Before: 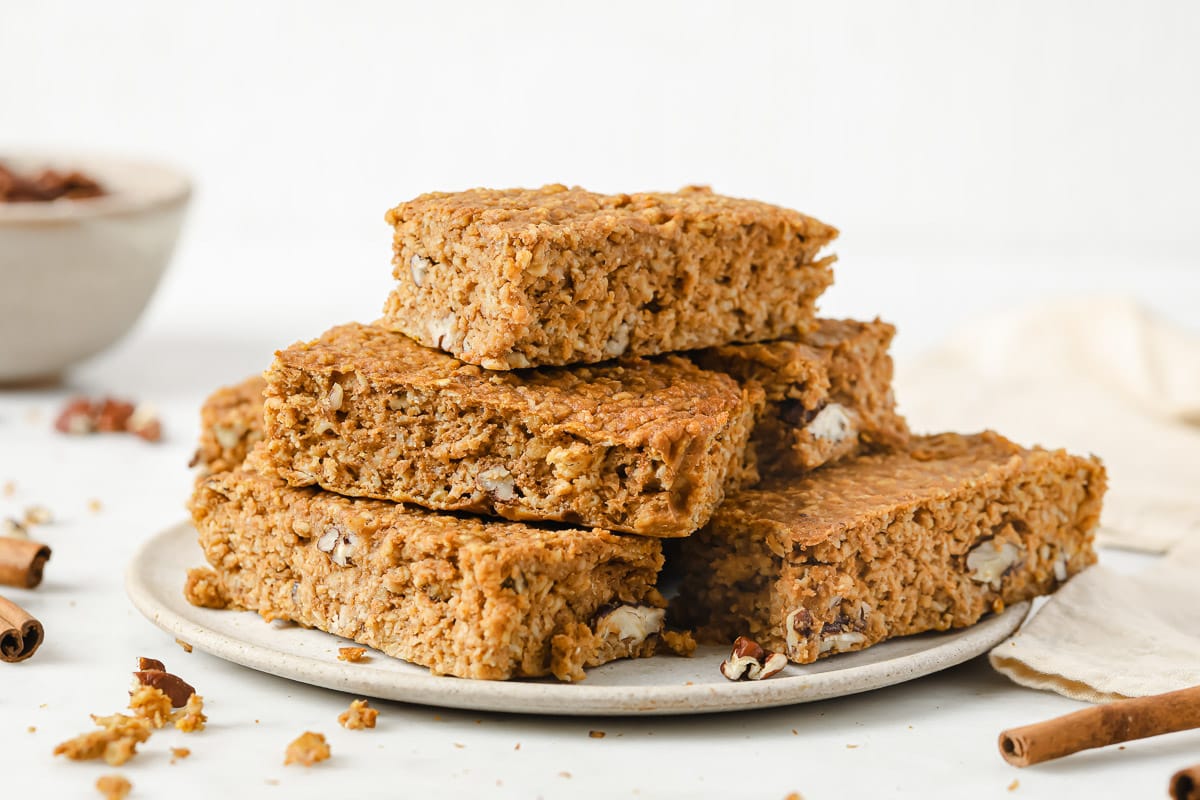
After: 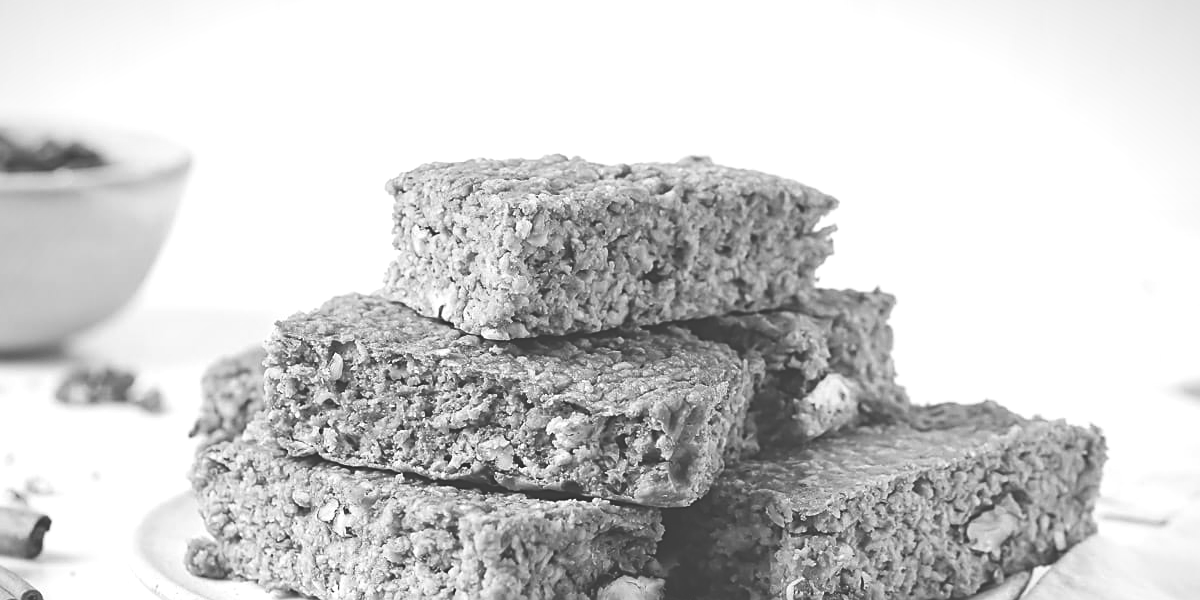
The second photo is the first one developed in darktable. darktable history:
contrast brightness saturation: contrast 0.1, brightness 0.03, saturation 0.09
monochrome: on, module defaults
exposure: black level correction -0.041, exposure 0.064 EV, compensate highlight preservation false
crop: top 3.857%, bottom 21.132%
color correction: highlights a* -1.43, highlights b* 10.12, shadows a* 0.395, shadows b* 19.35
color balance: mode lift, gamma, gain (sRGB), lift [0.997, 0.979, 1.021, 1.011], gamma [1, 1.084, 0.916, 0.998], gain [1, 0.87, 1.13, 1.101], contrast 4.55%, contrast fulcrum 38.24%, output saturation 104.09%
vignetting: fall-off start 97.52%, fall-off radius 100%, brightness -0.574, saturation 0, center (-0.027, 0.404), width/height ratio 1.368, unbound false
sharpen: on, module defaults
